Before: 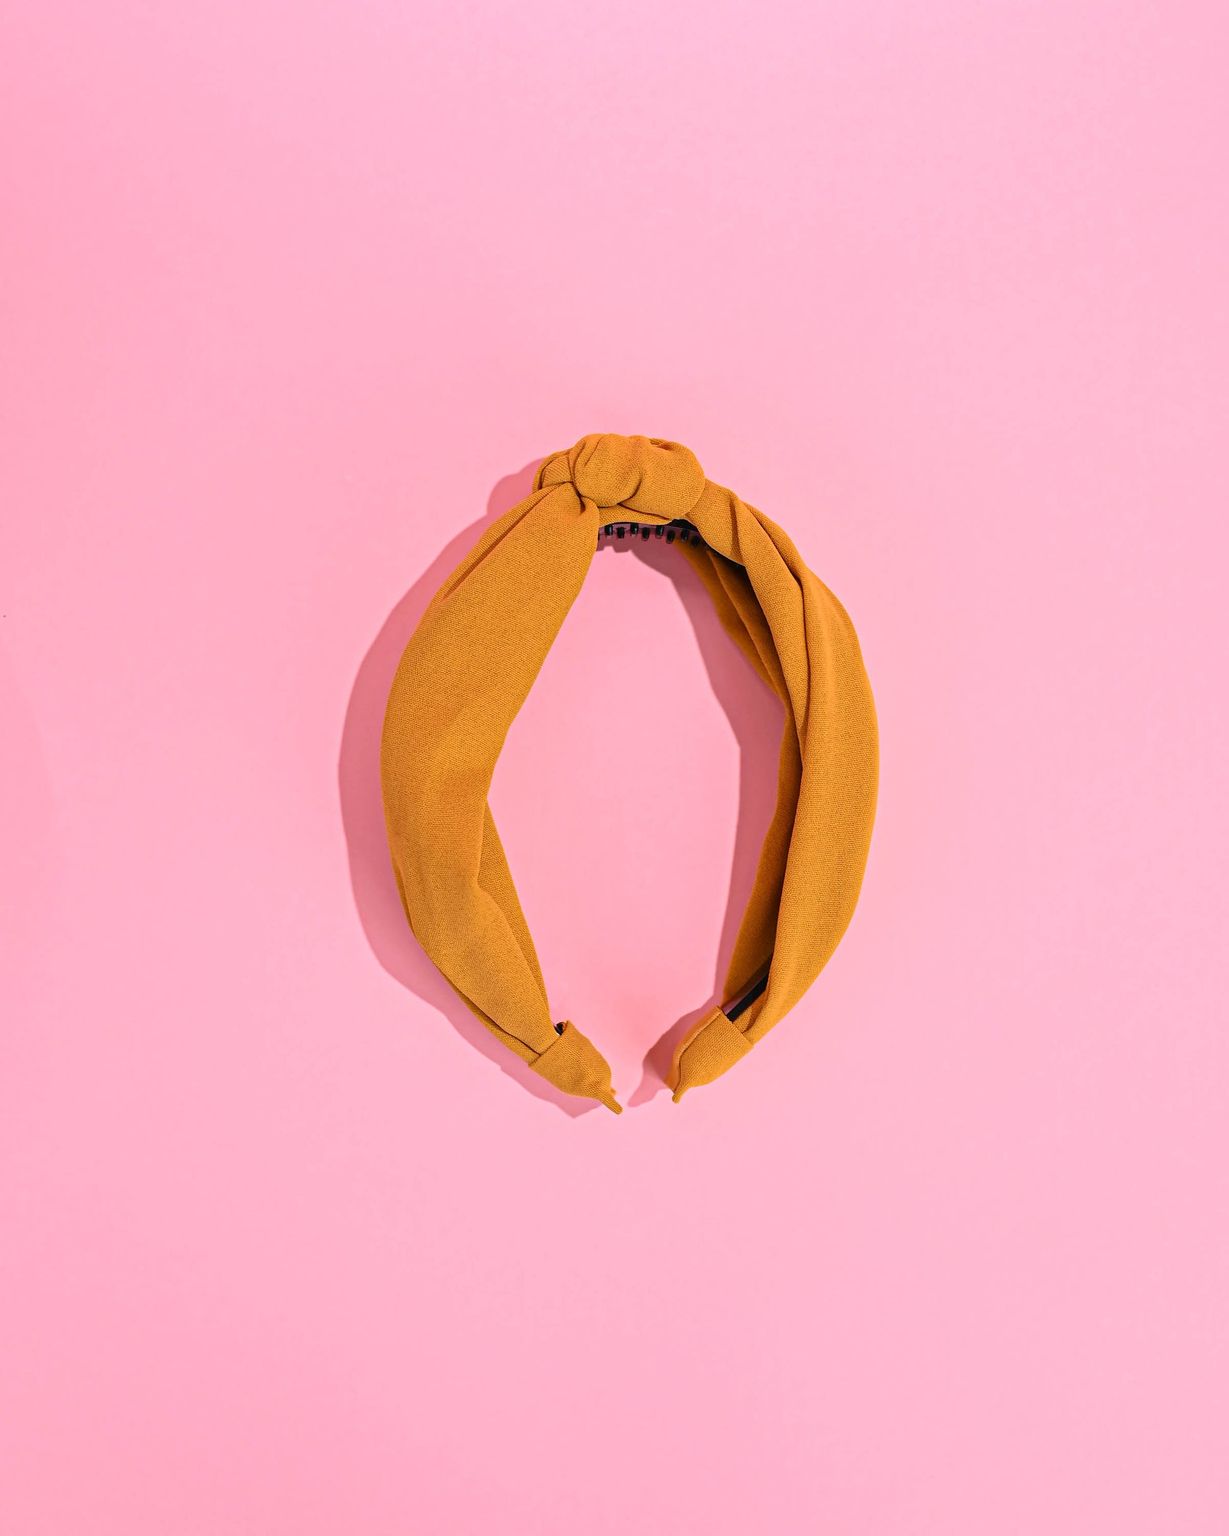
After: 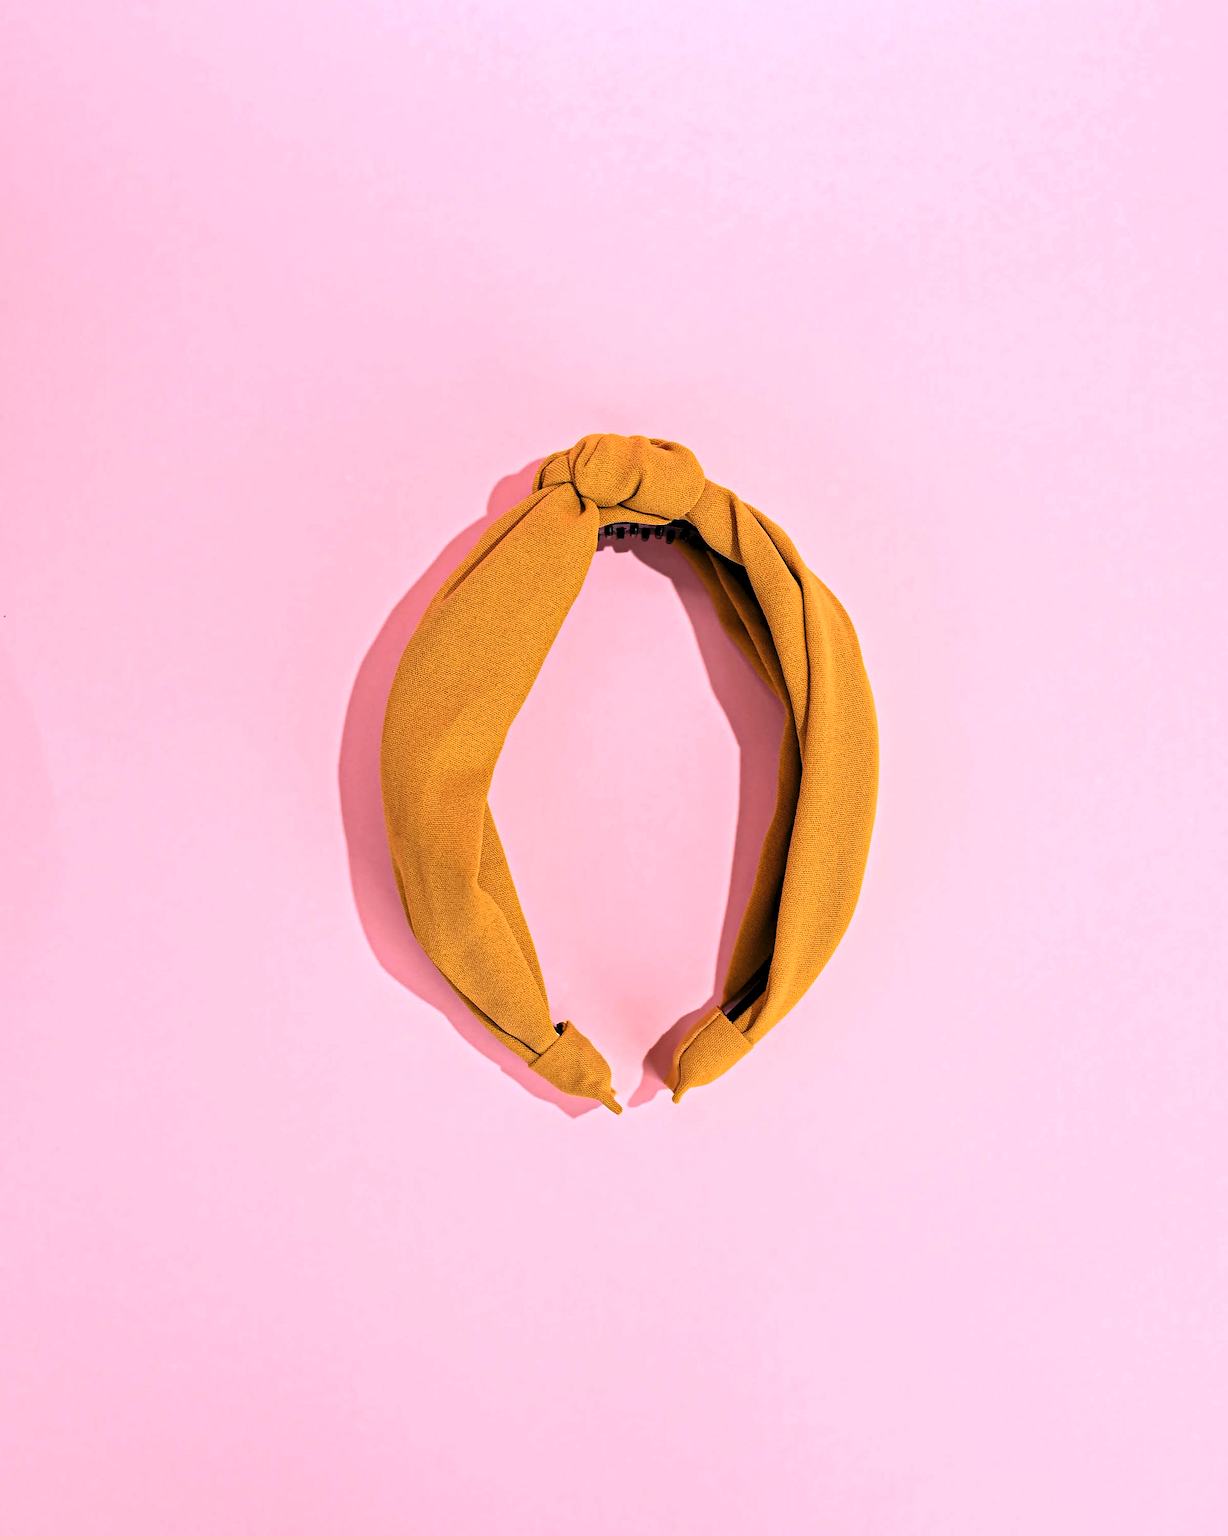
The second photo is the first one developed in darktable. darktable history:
tone equalizer: on, module defaults
levels: levels [0.129, 0.519, 0.867]
